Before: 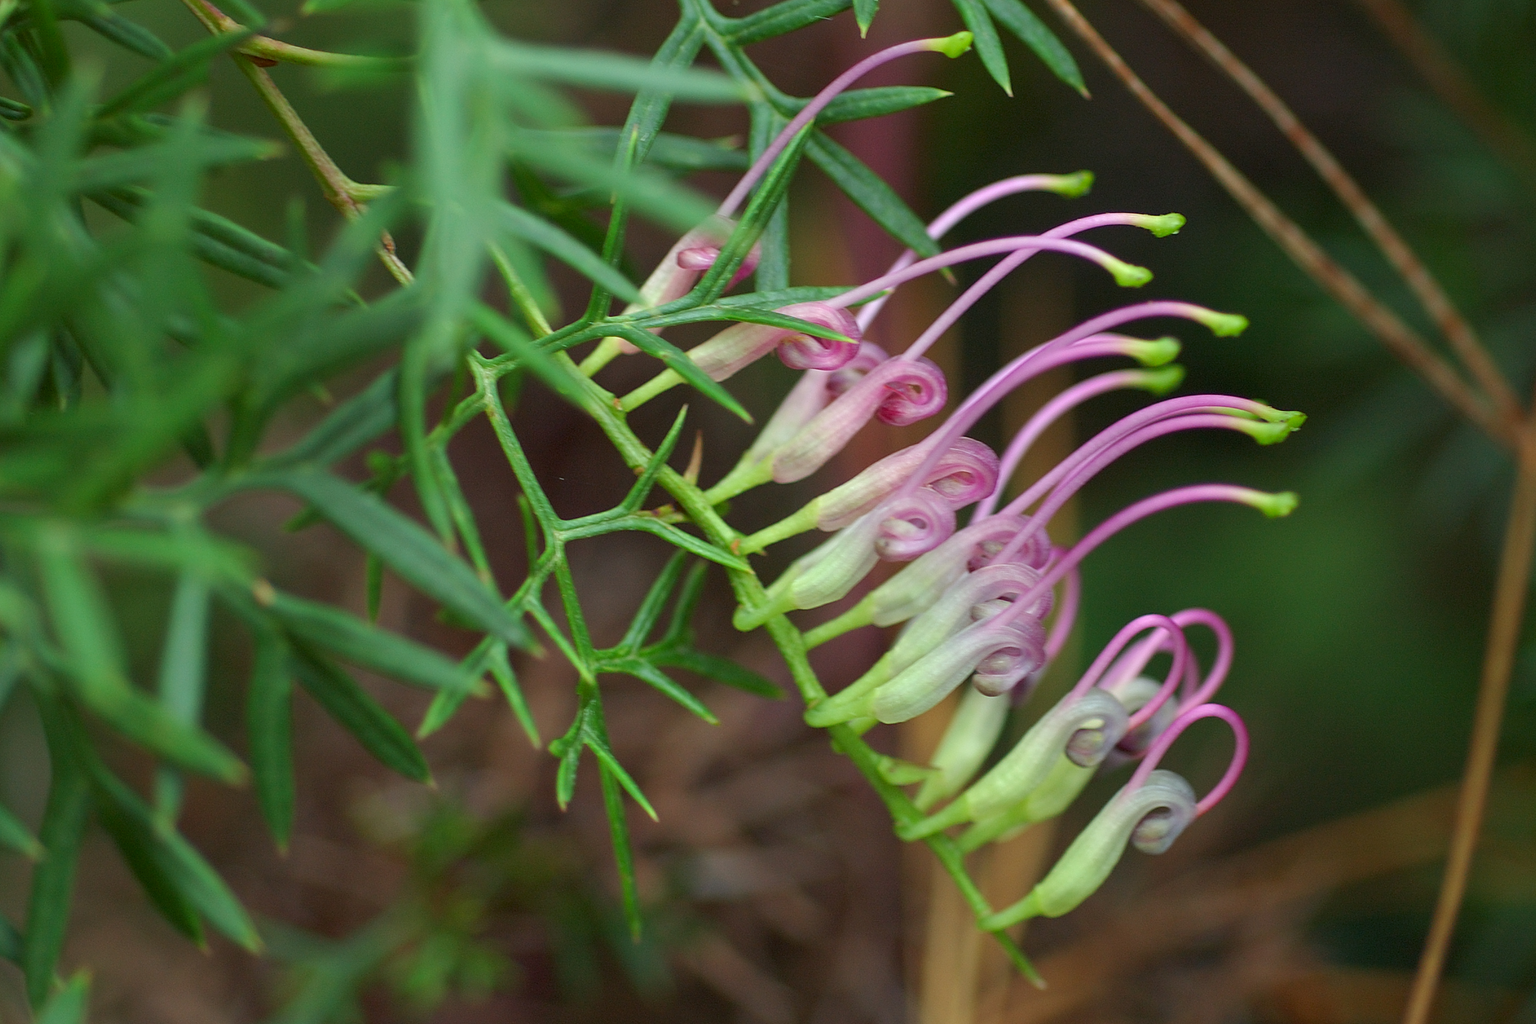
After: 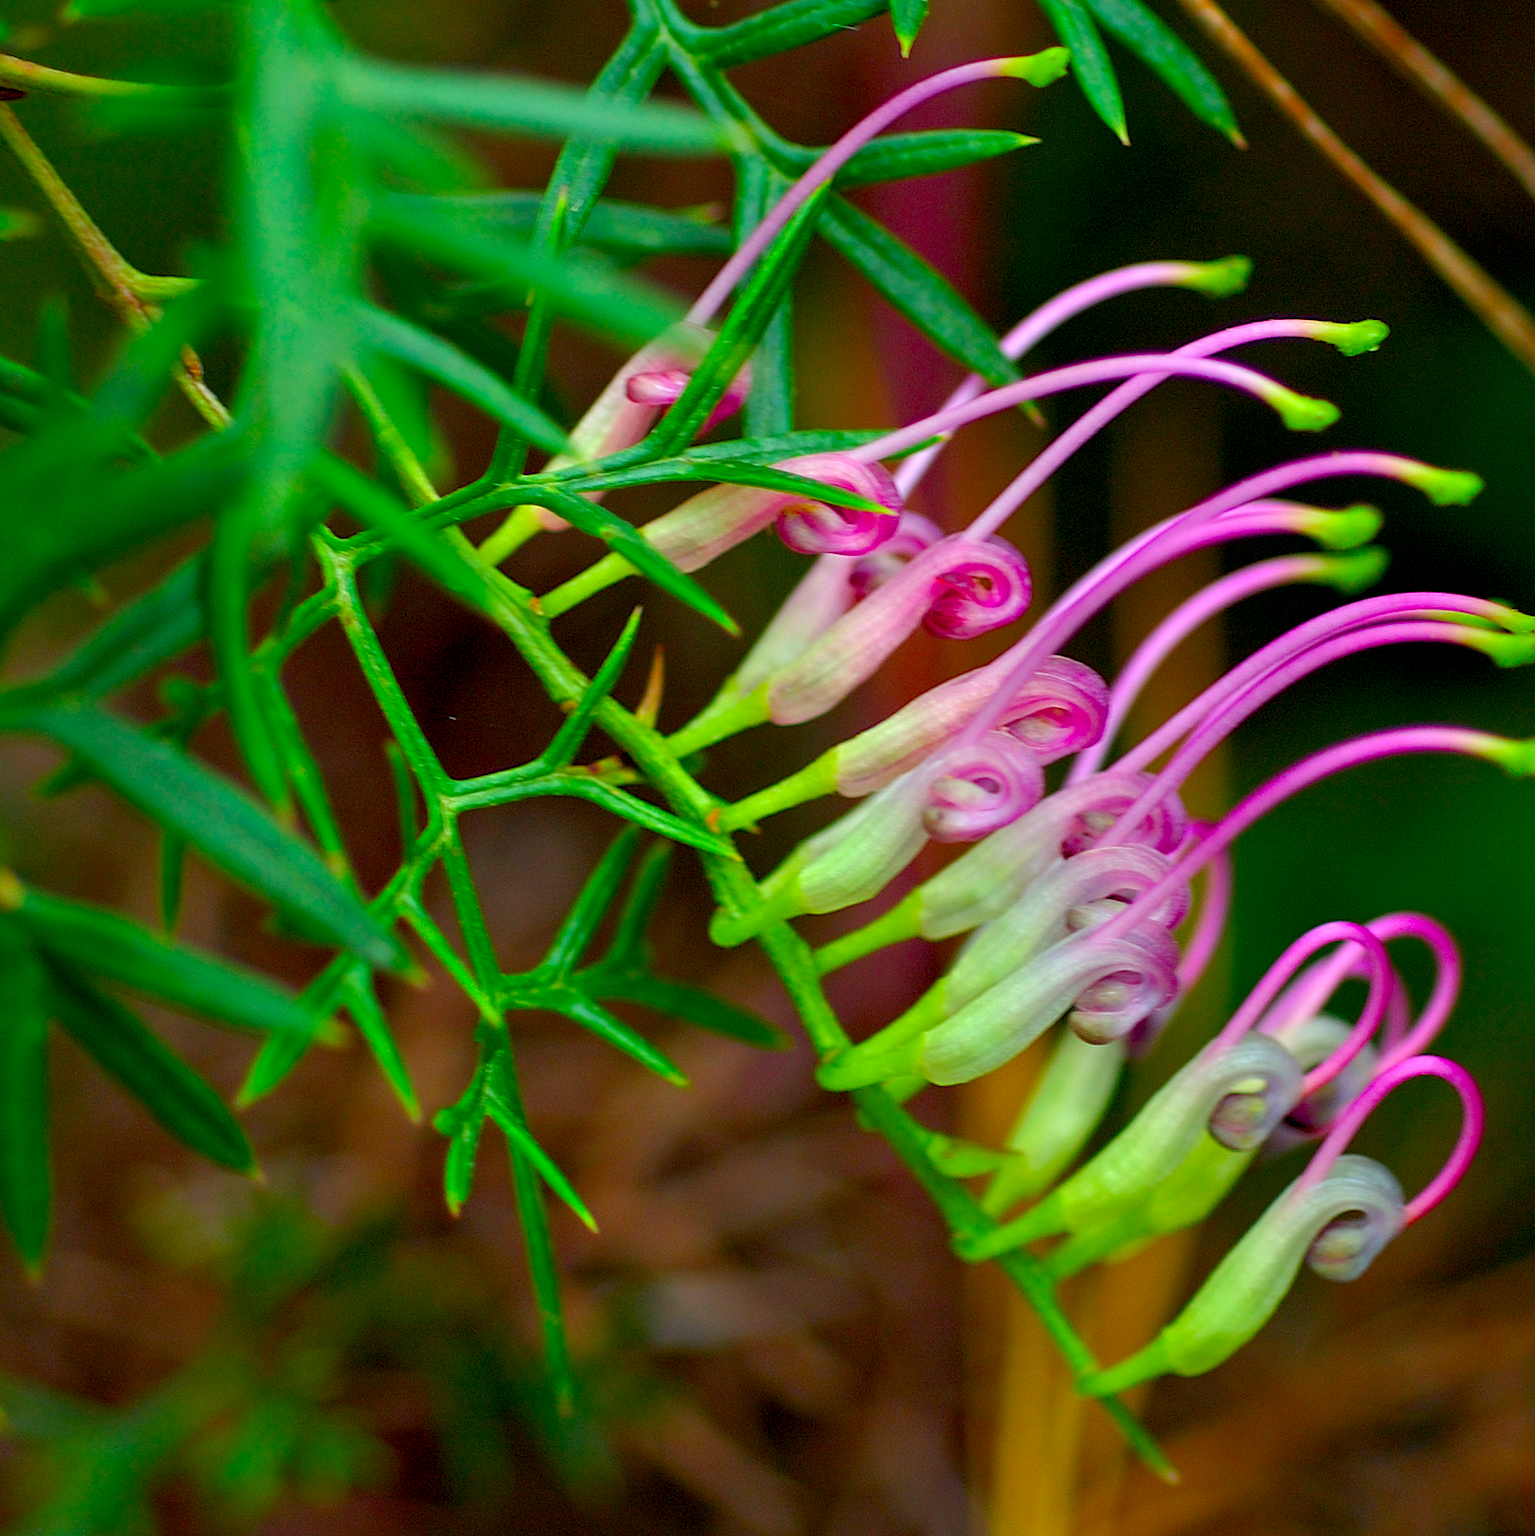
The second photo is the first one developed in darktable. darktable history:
color correction: highlights b* -0.037, saturation 1.35
crop: left 16.959%, right 16.422%
contrast equalizer: octaves 7, y [[0.509, 0.517, 0.523, 0.523, 0.517, 0.509], [0.5 ×6], [0.5 ×6], [0 ×6], [0 ×6]]
tone equalizer: edges refinement/feathering 500, mask exposure compensation -1.57 EV, preserve details no
color balance rgb: global offset › luminance -1.026%, linear chroma grading › global chroma 9.038%, perceptual saturation grading › global saturation 25.408%
